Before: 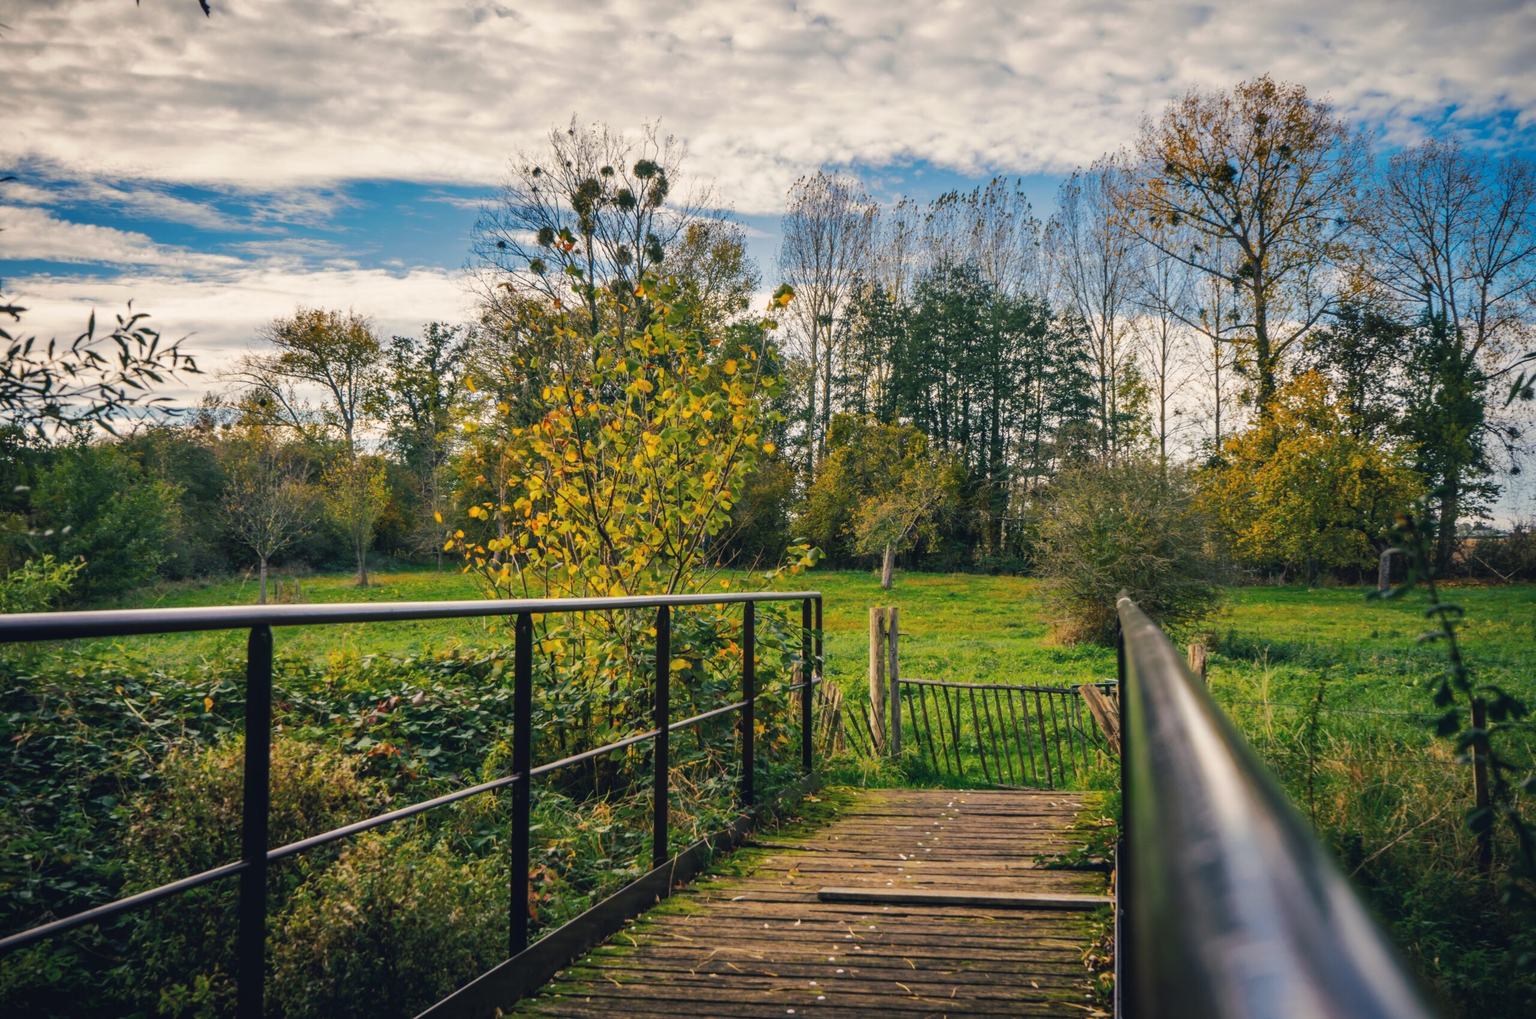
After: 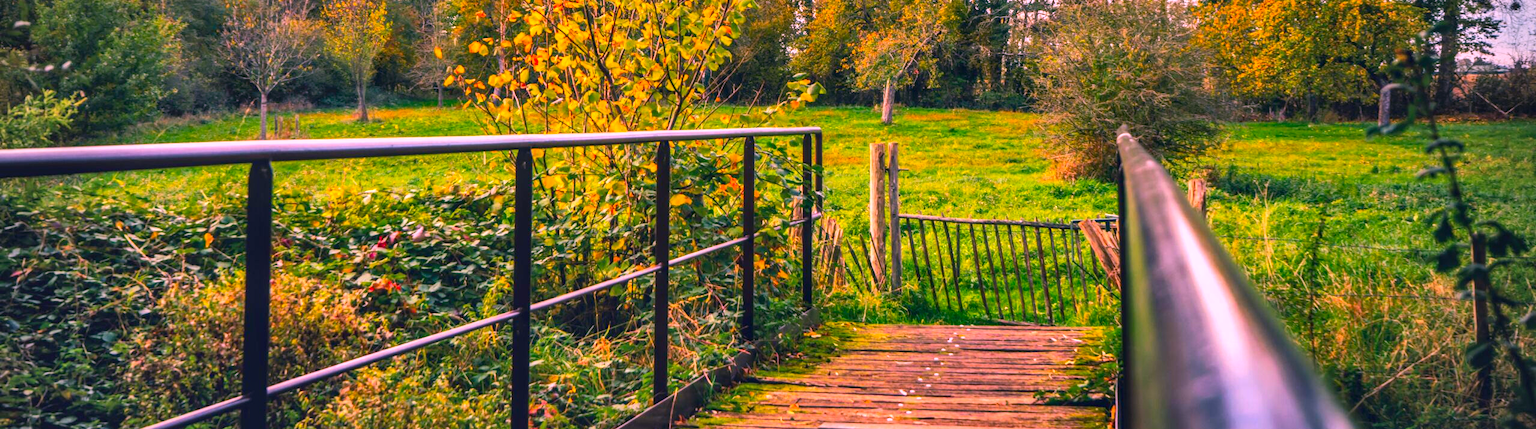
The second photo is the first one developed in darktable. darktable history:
crop: top 45.64%, bottom 12.205%
color correction: highlights a* 19, highlights b* -11.35, saturation 1.66
exposure: black level correction 0, exposure 0.69 EV, compensate exposure bias true, compensate highlight preservation false
levels: black 0.097%, levels [0, 0.498, 0.996]
local contrast: on, module defaults
vignetting: on, module defaults
shadows and highlights: soften with gaussian
